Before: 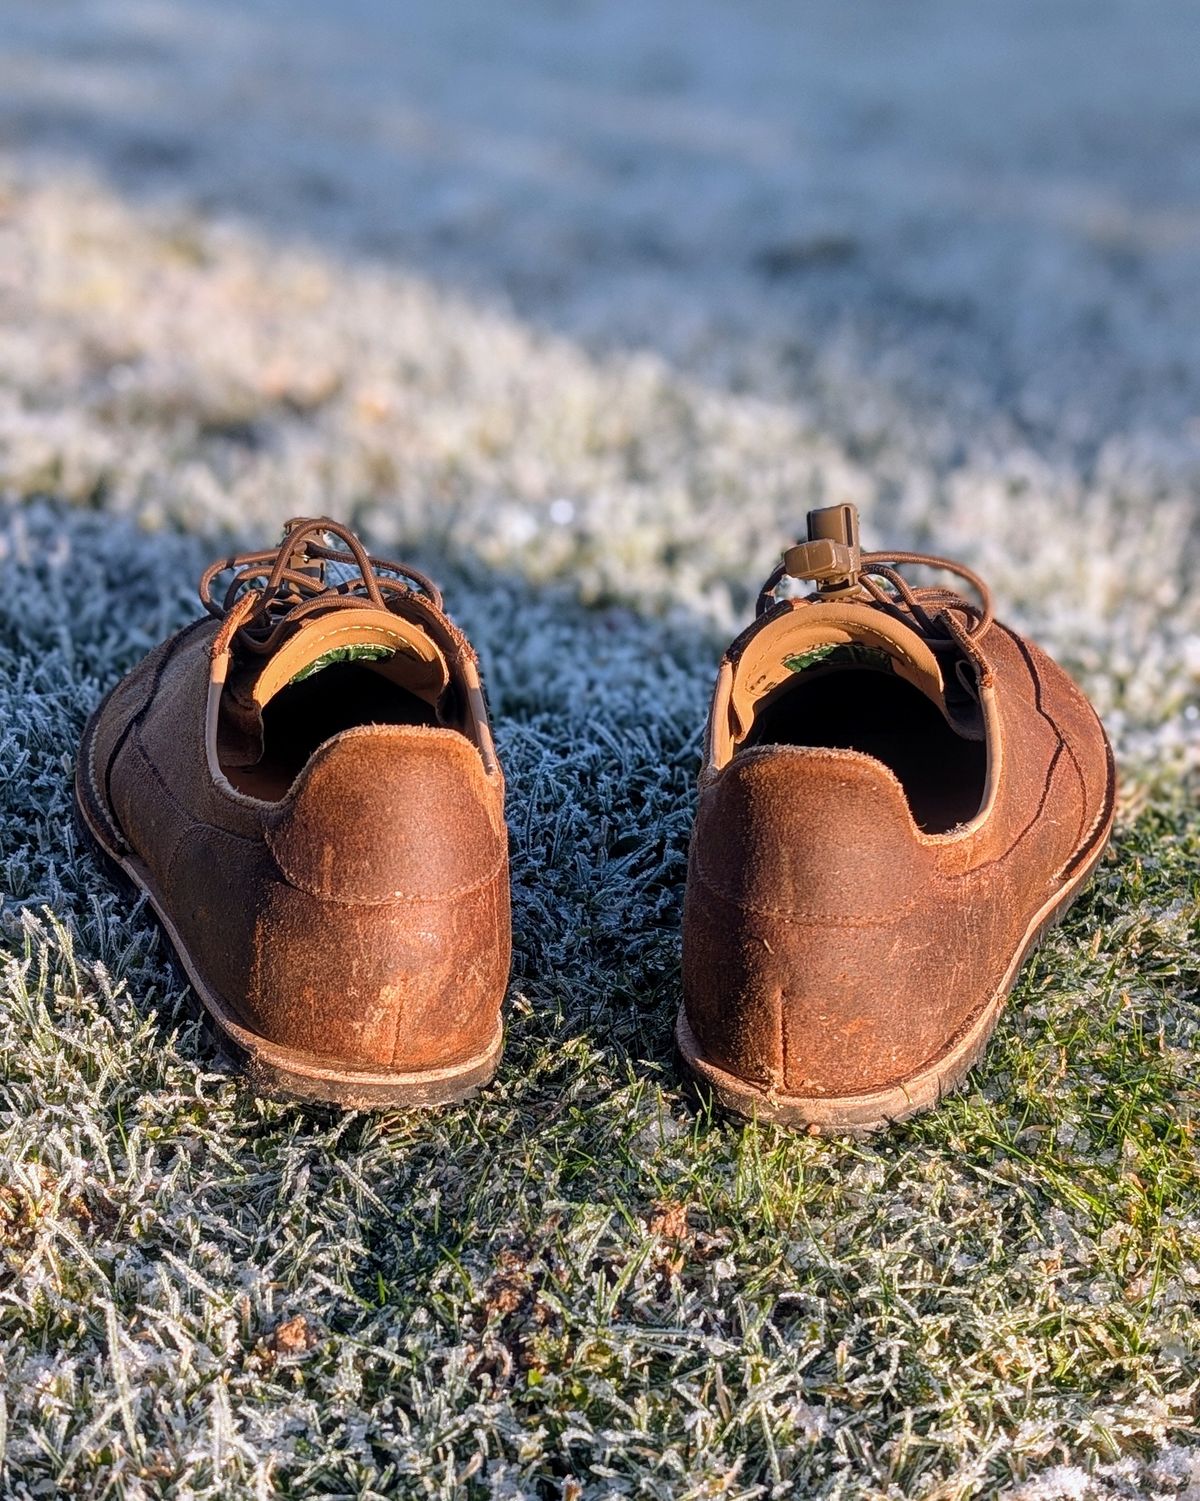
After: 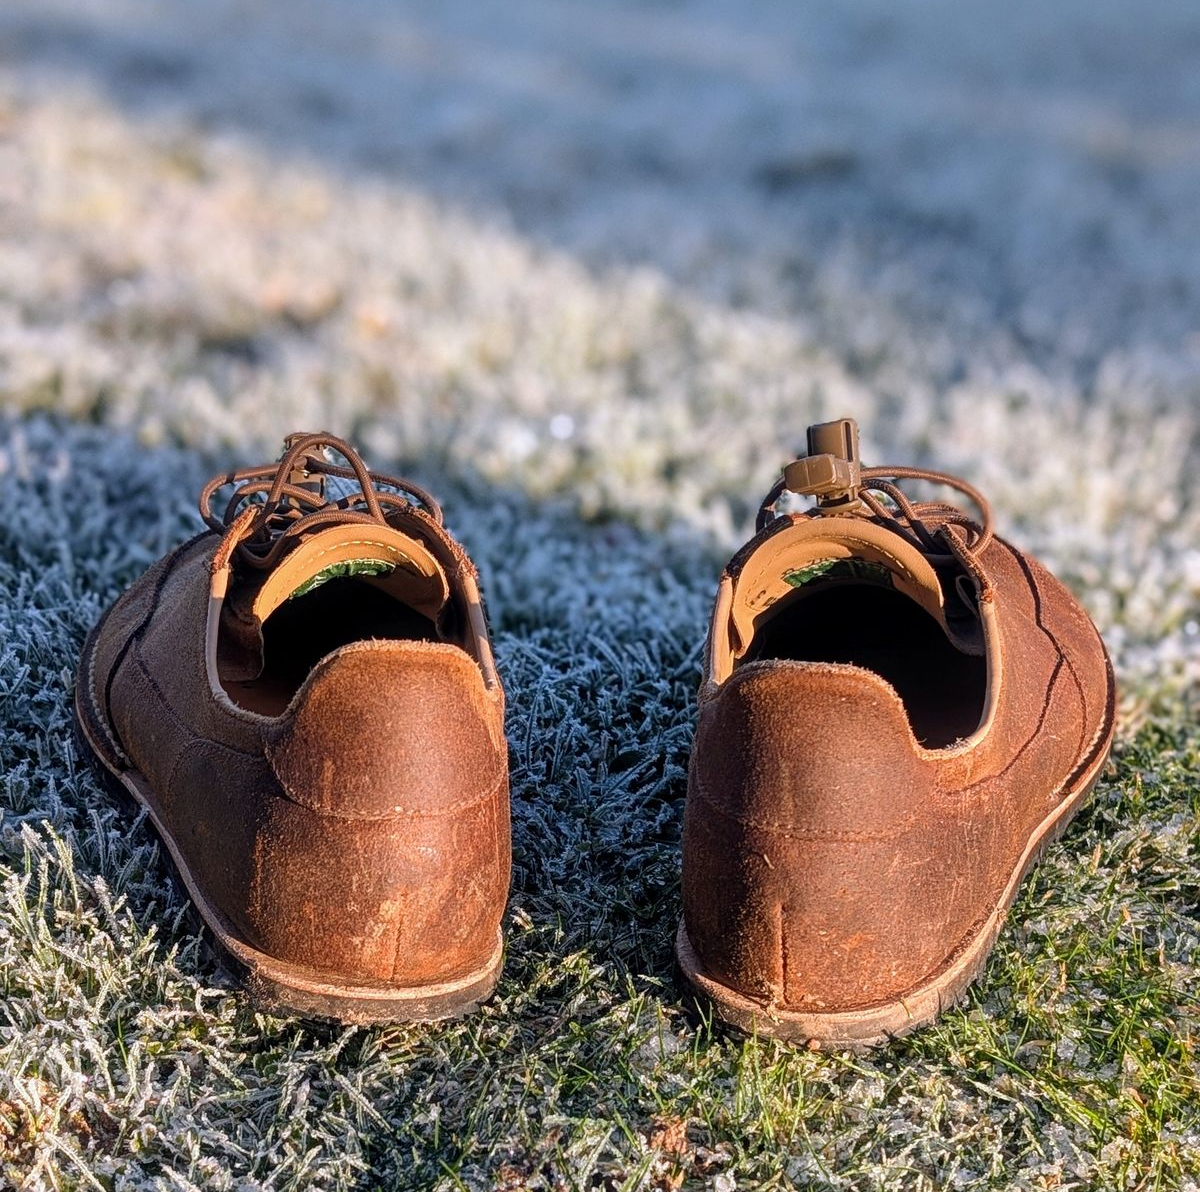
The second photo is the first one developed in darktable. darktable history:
crop and rotate: top 5.666%, bottom 14.916%
